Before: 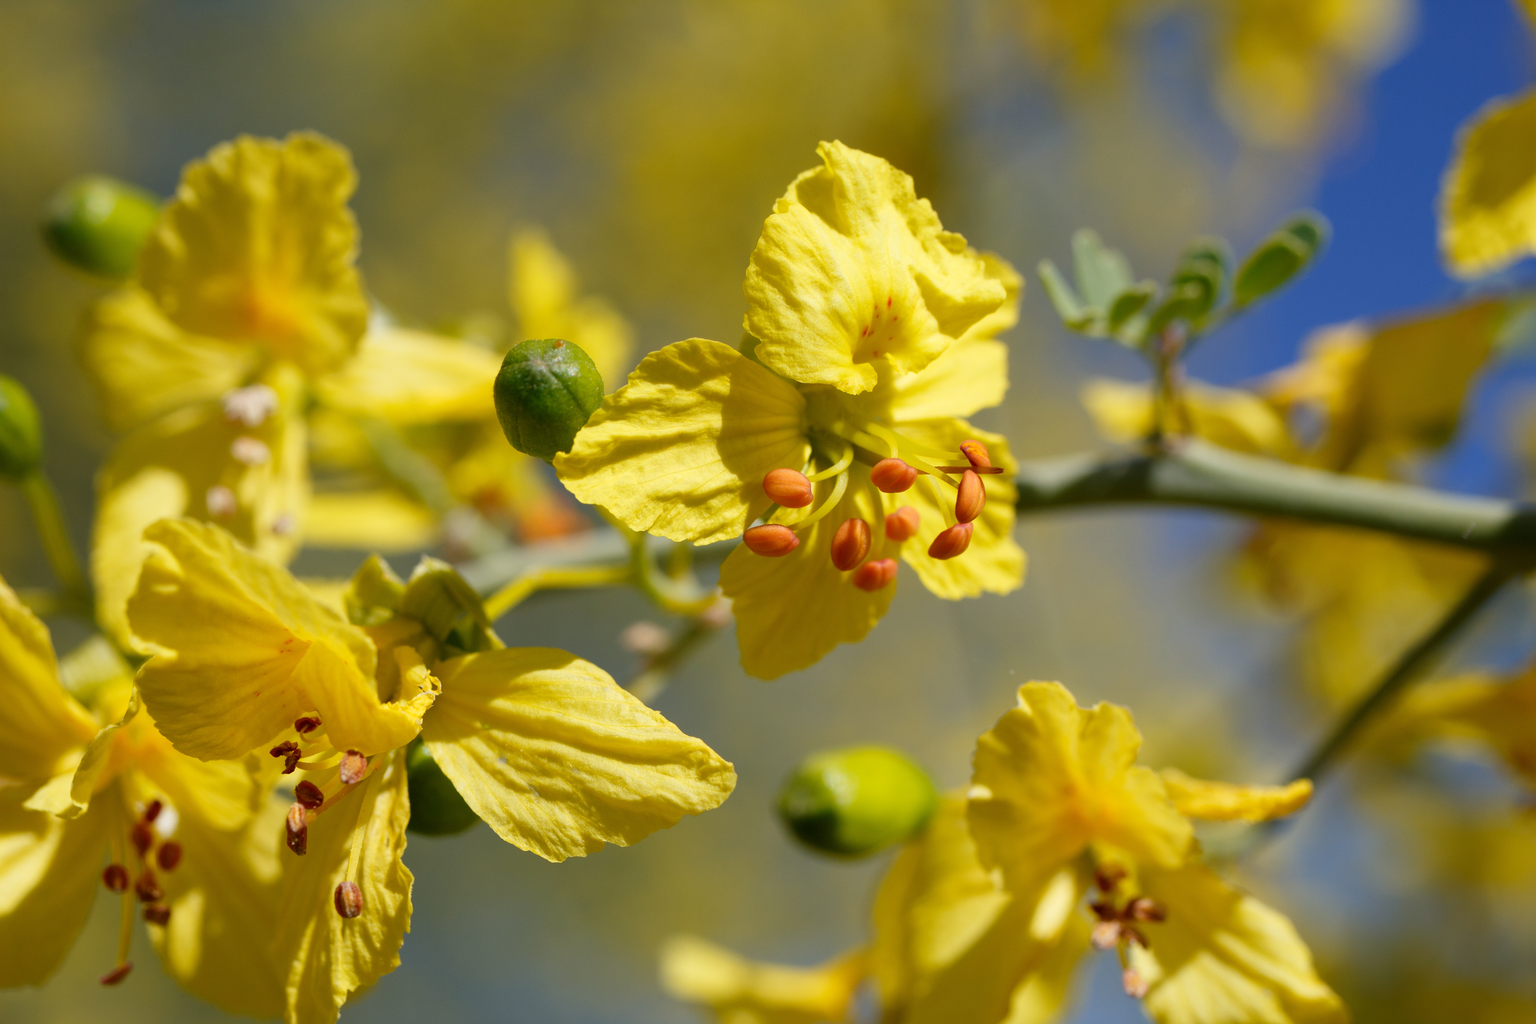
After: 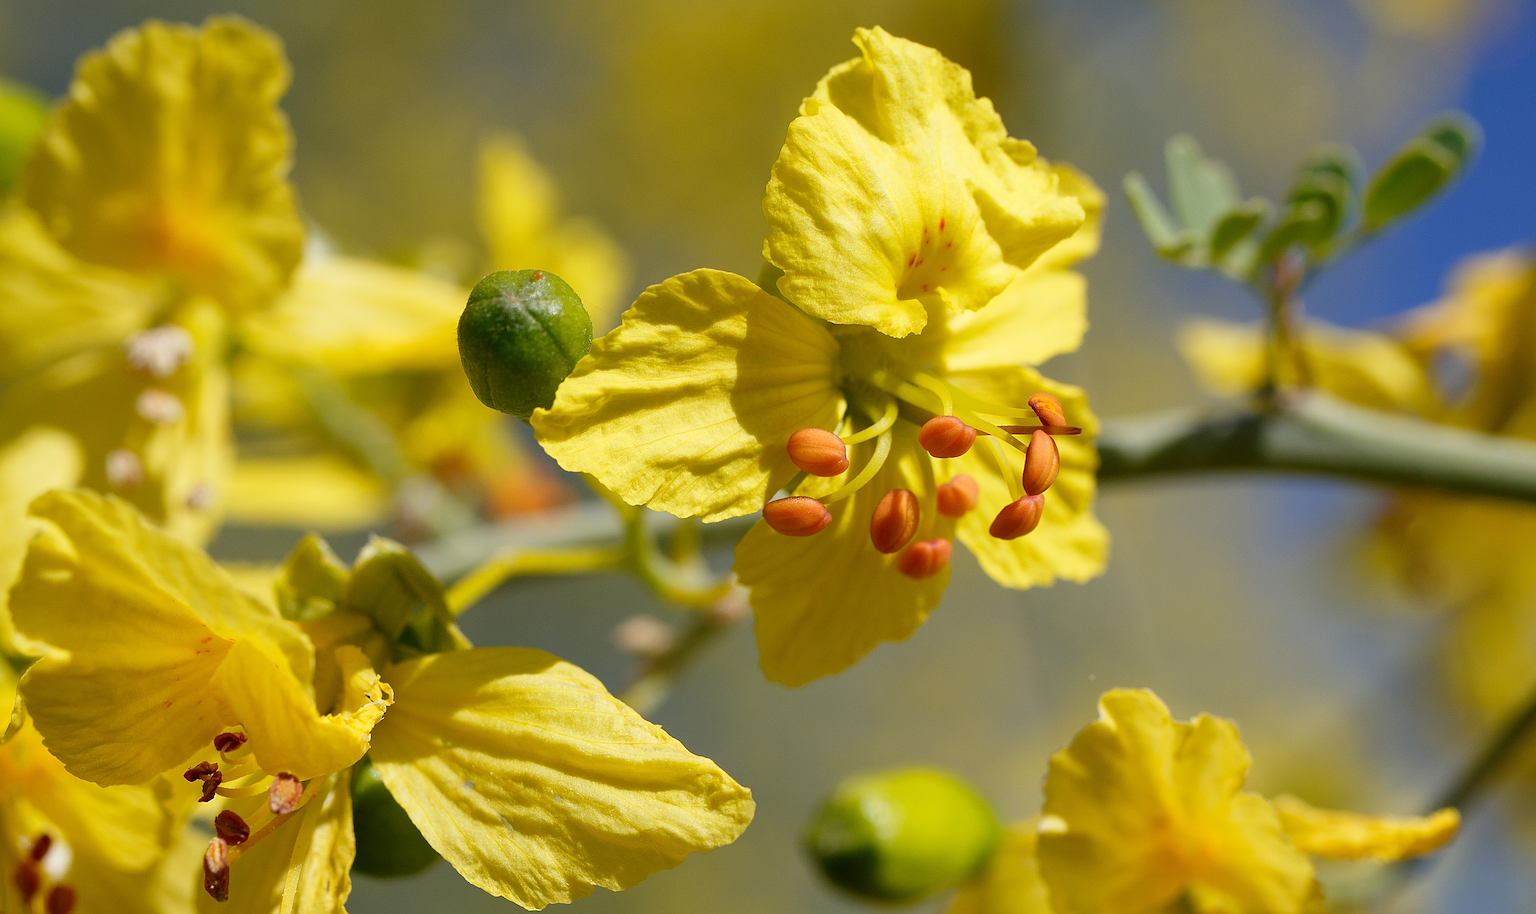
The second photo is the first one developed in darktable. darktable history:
crop: left 7.824%, top 11.608%, right 10.446%, bottom 15.409%
sharpen: amount 1.005
